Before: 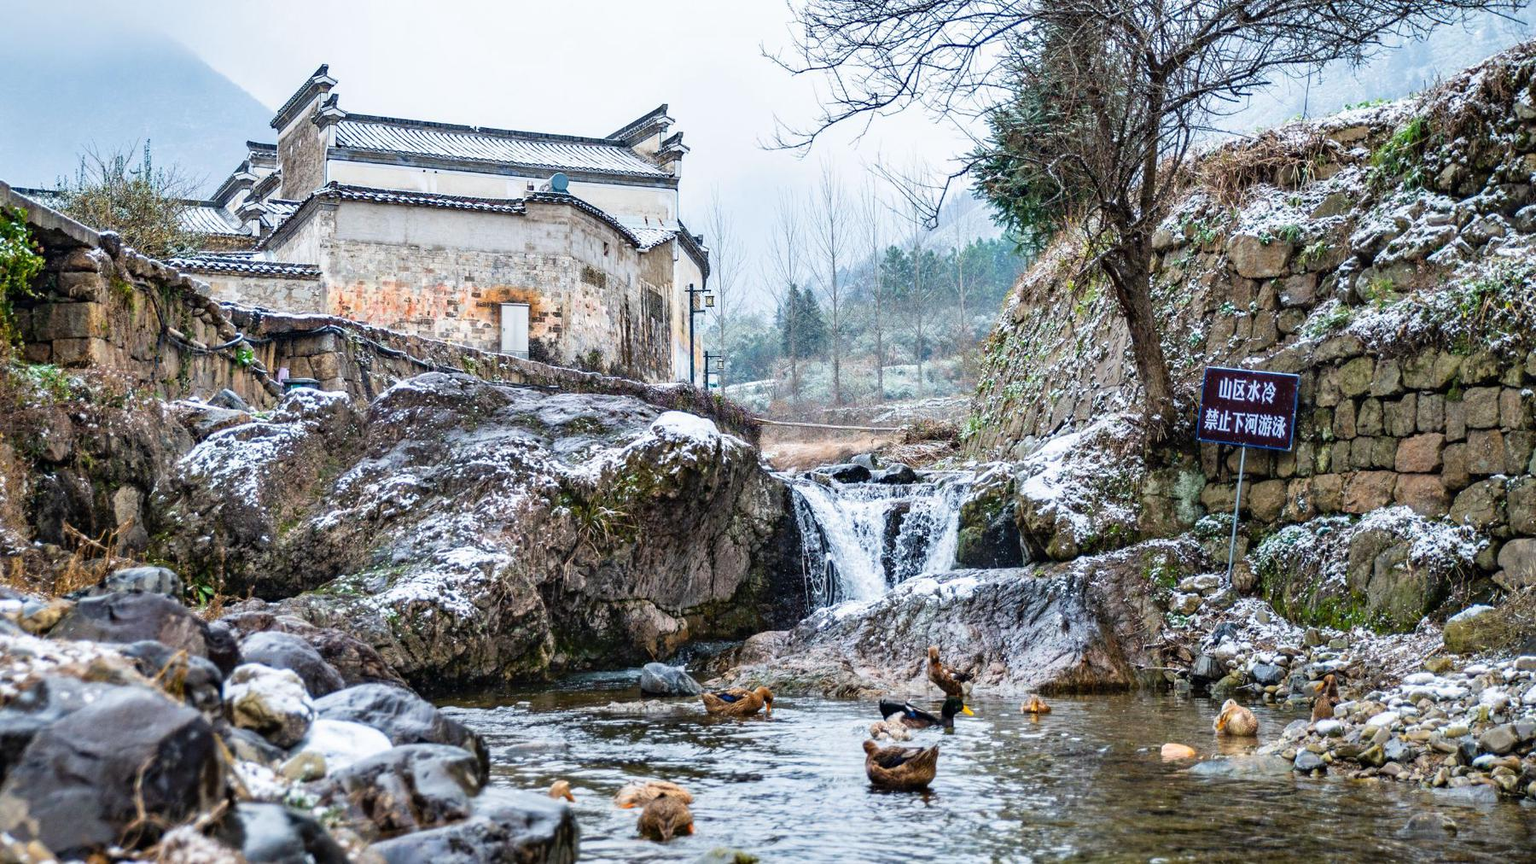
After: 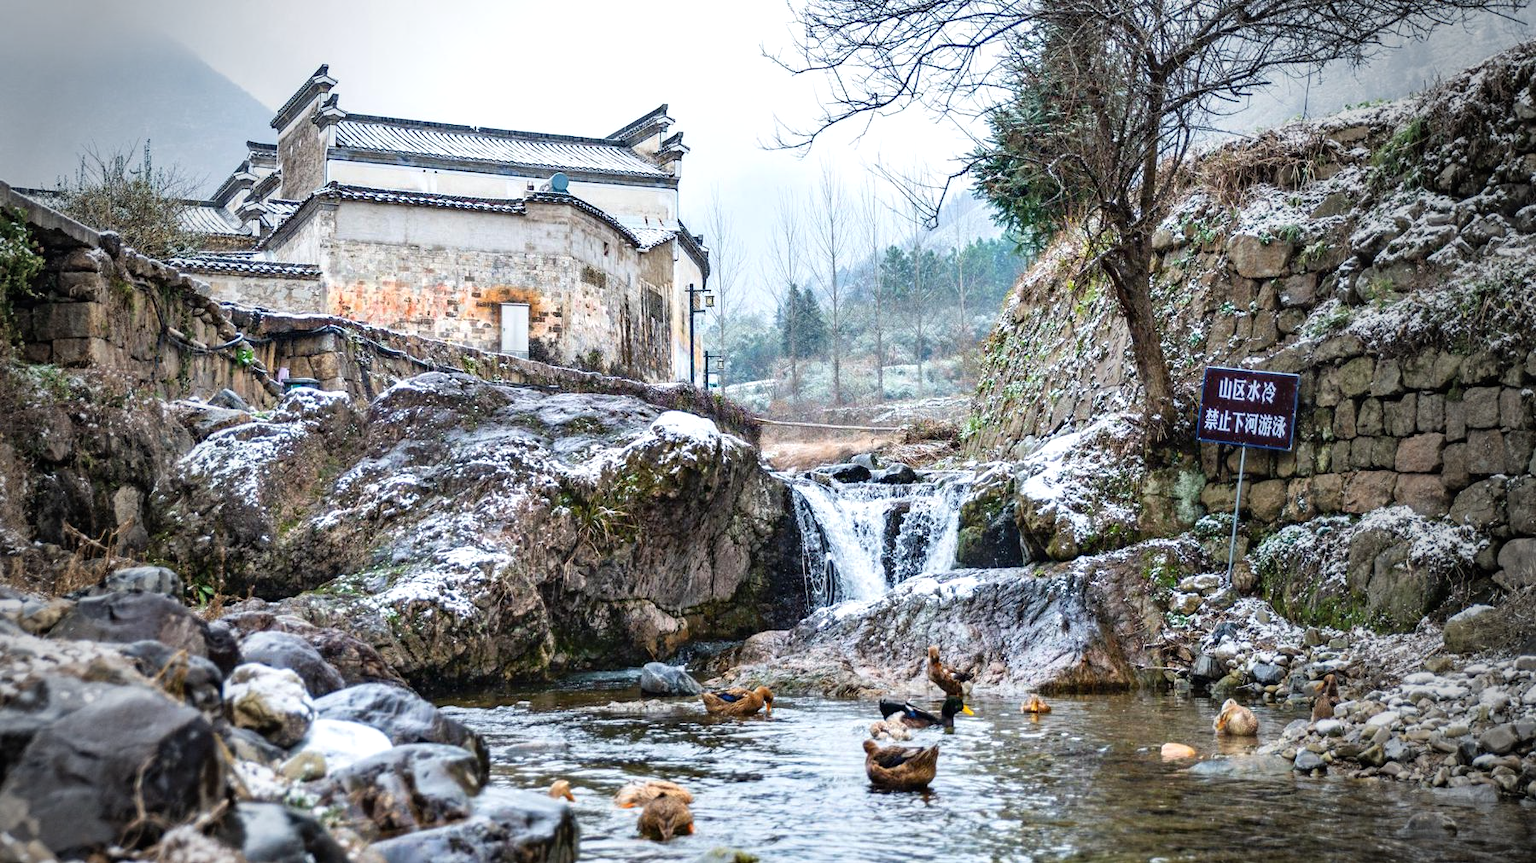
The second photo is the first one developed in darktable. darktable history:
vignetting: fall-off start 64.63%, center (-0.034, 0.148), width/height ratio 0.881
exposure: black level correction 0, exposure 0.2 EV, compensate exposure bias true, compensate highlight preservation false
